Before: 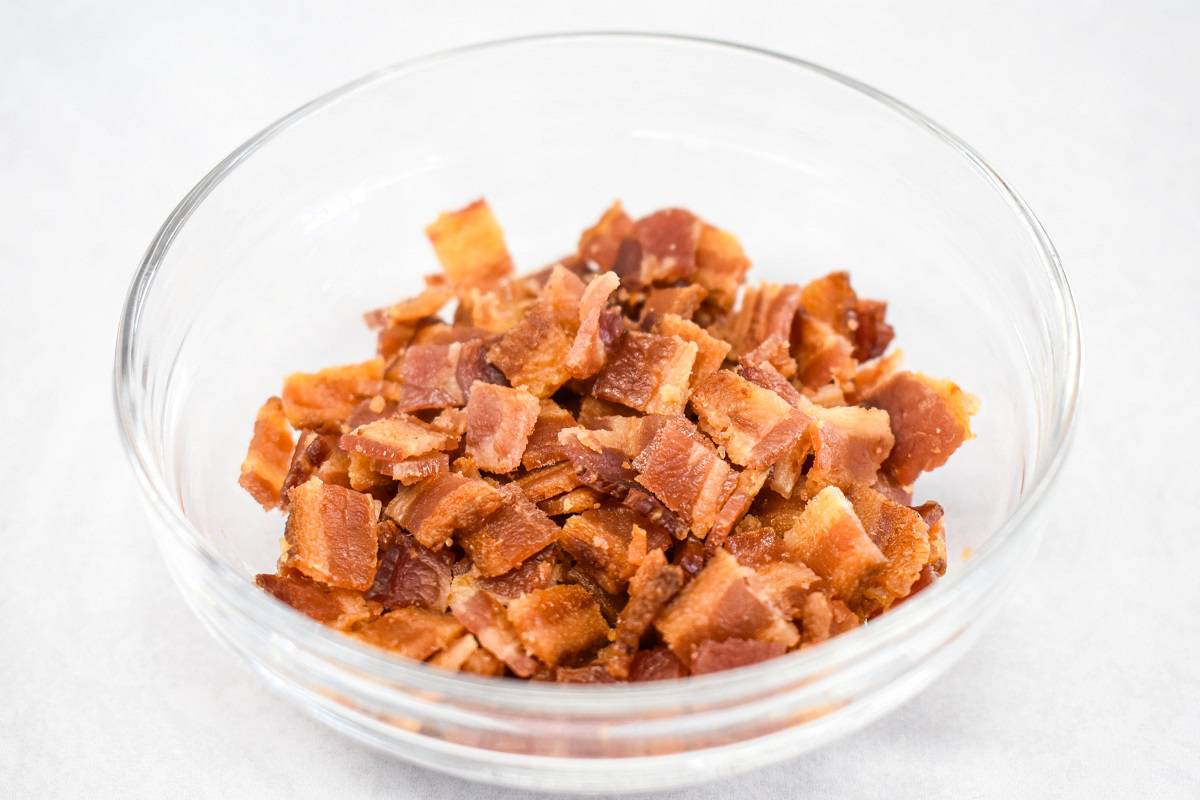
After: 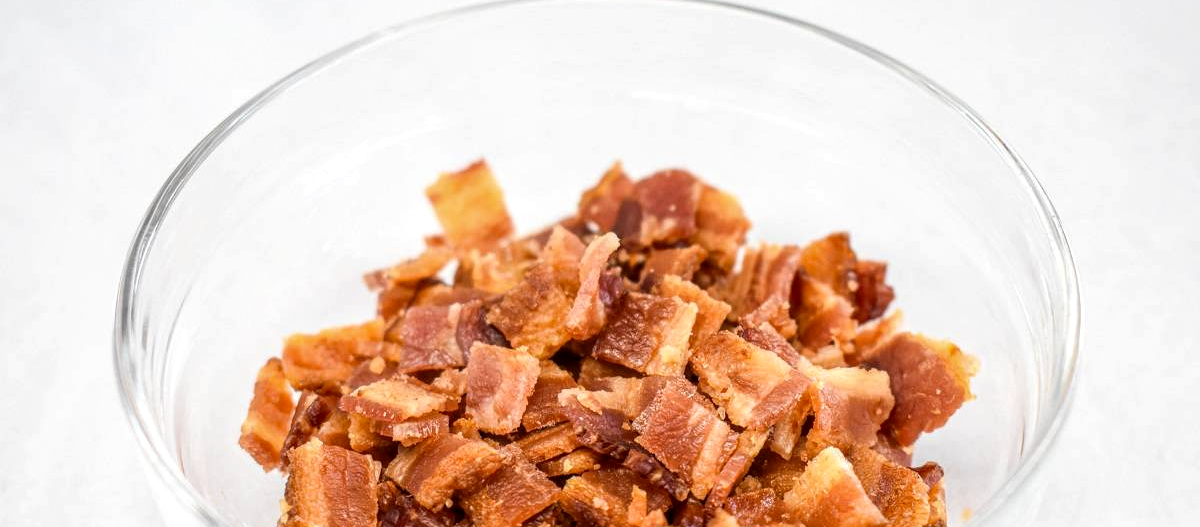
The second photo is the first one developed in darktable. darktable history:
crop and rotate: top 4.954%, bottom 29.095%
local contrast: detail 130%
